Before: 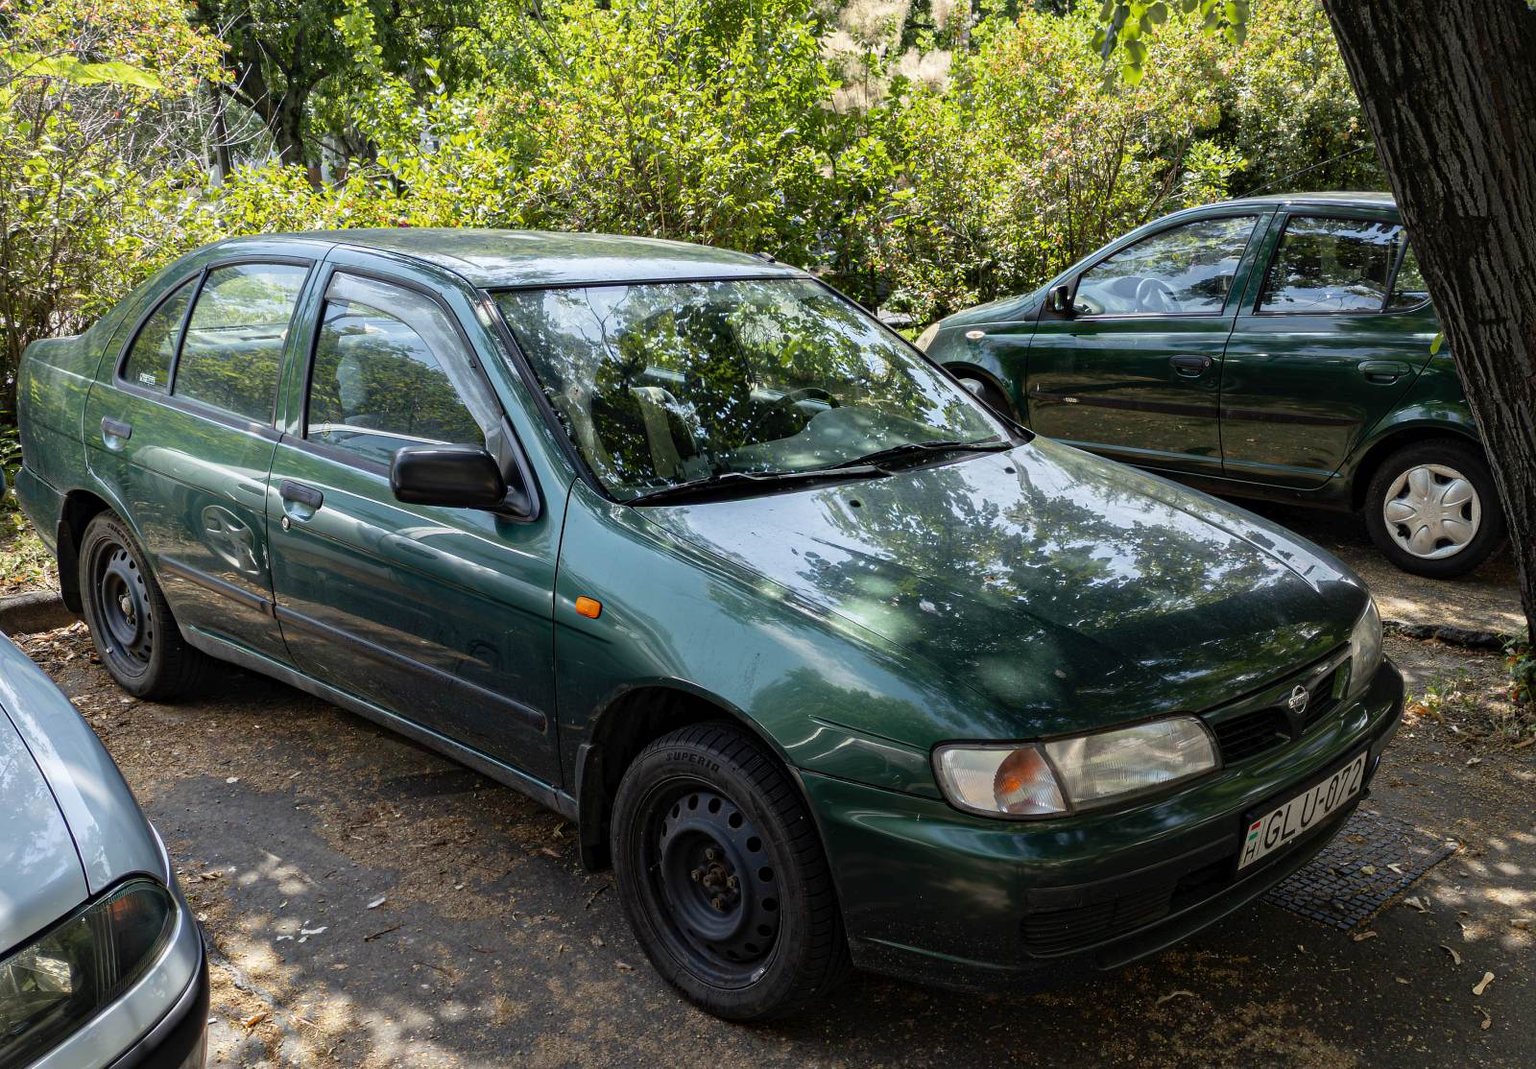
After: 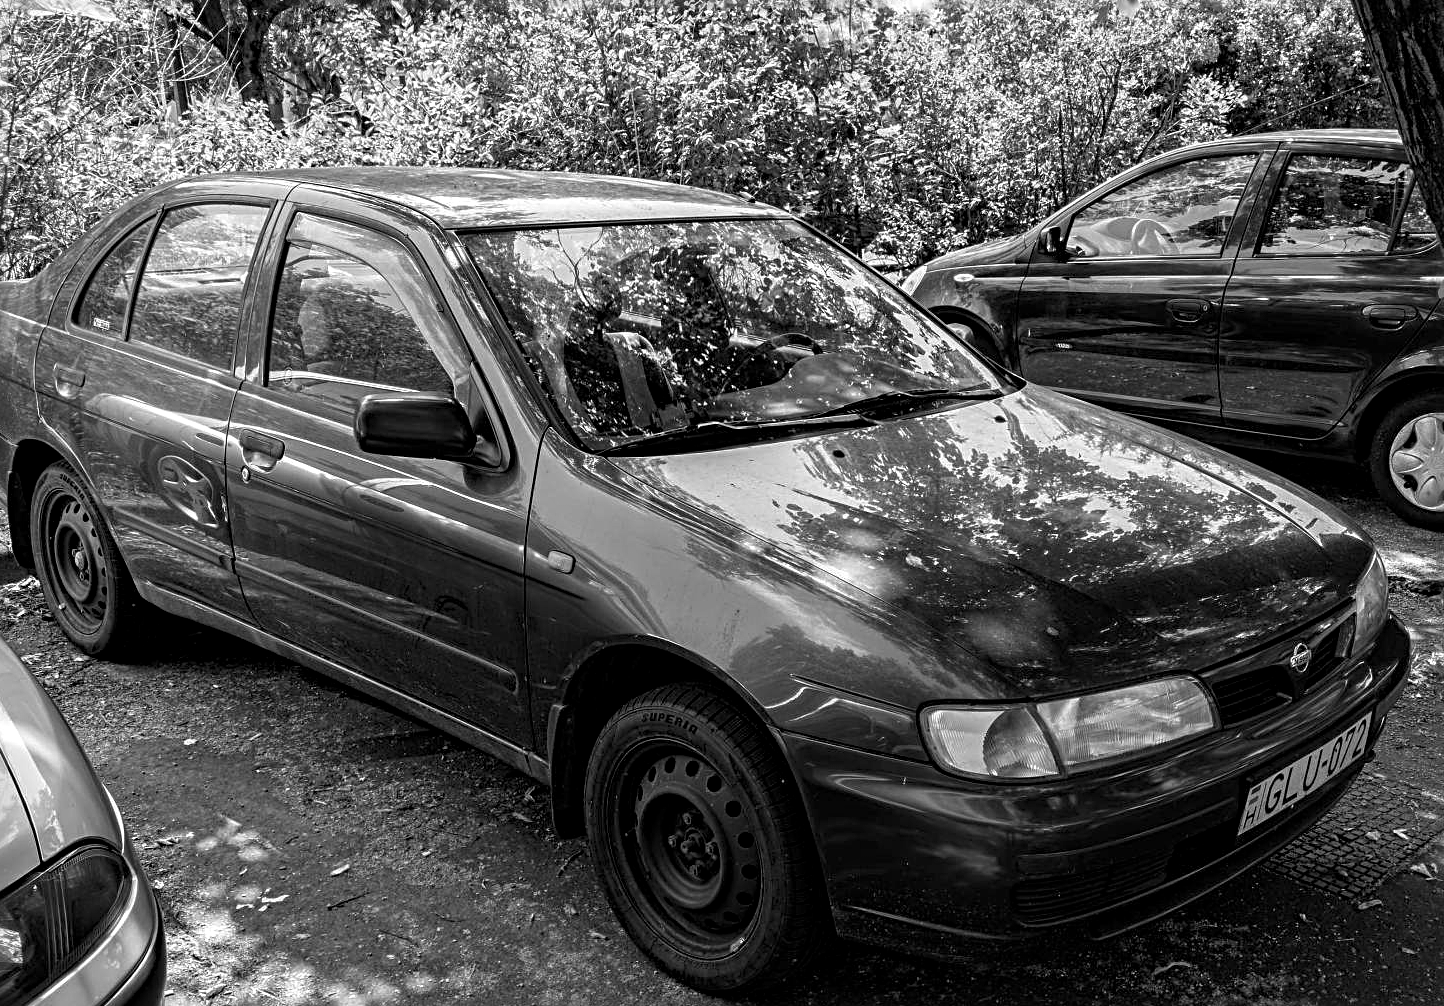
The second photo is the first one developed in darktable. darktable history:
monochrome: a 32, b 64, size 2.3, highlights 1
local contrast: highlights 83%, shadows 81%
crop: left 3.305%, top 6.436%, right 6.389%, bottom 3.258%
sharpen: radius 3.119
